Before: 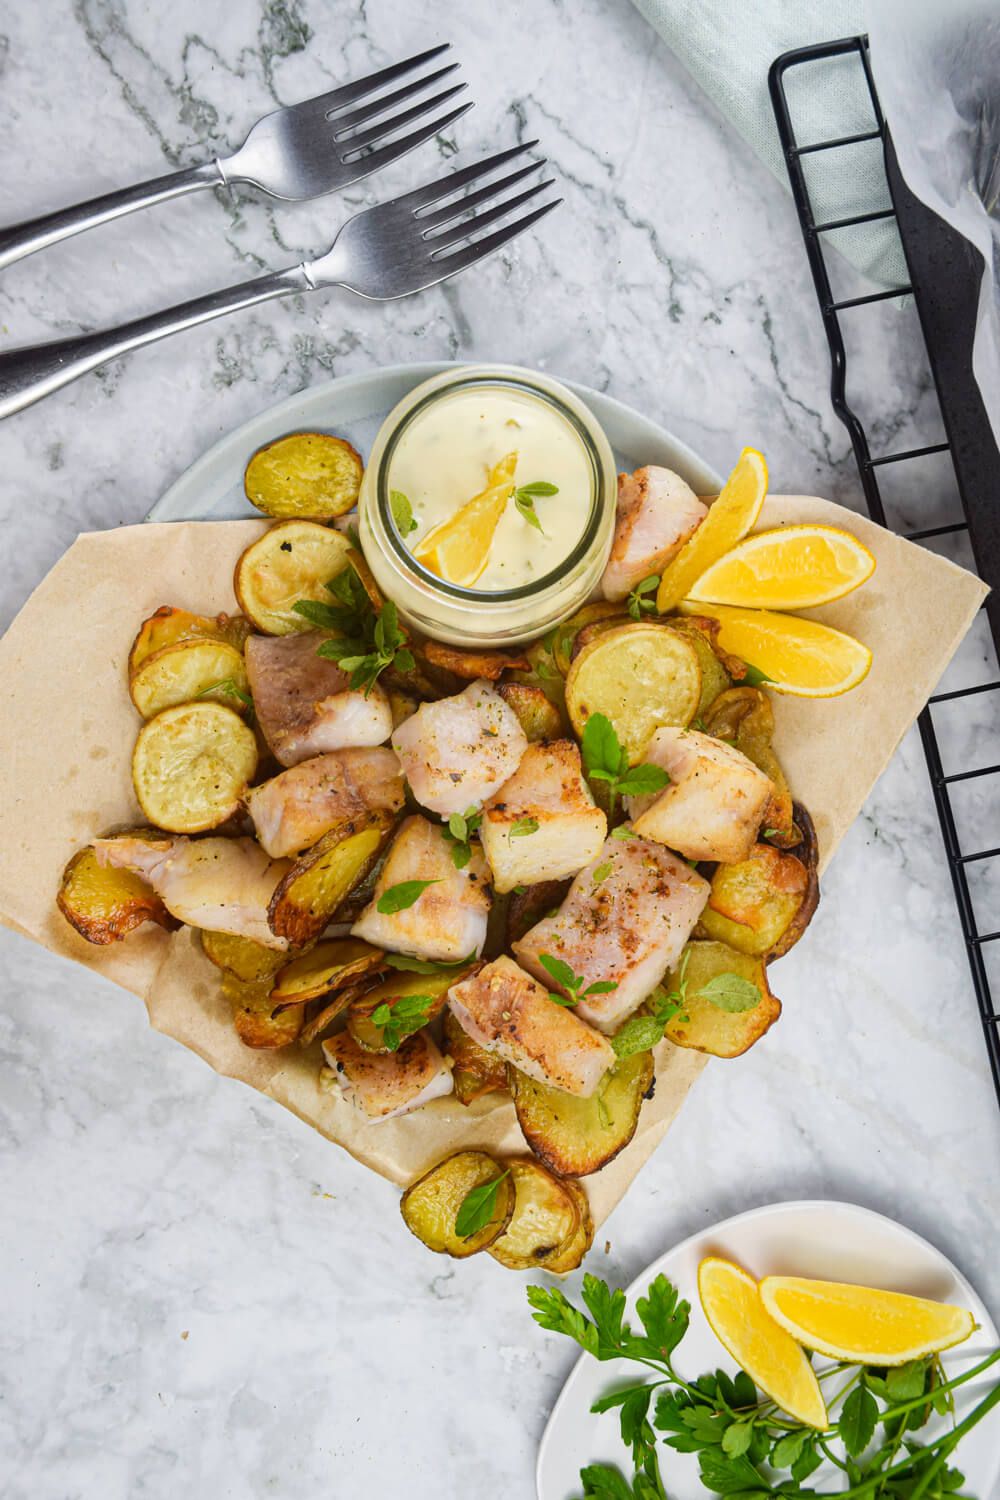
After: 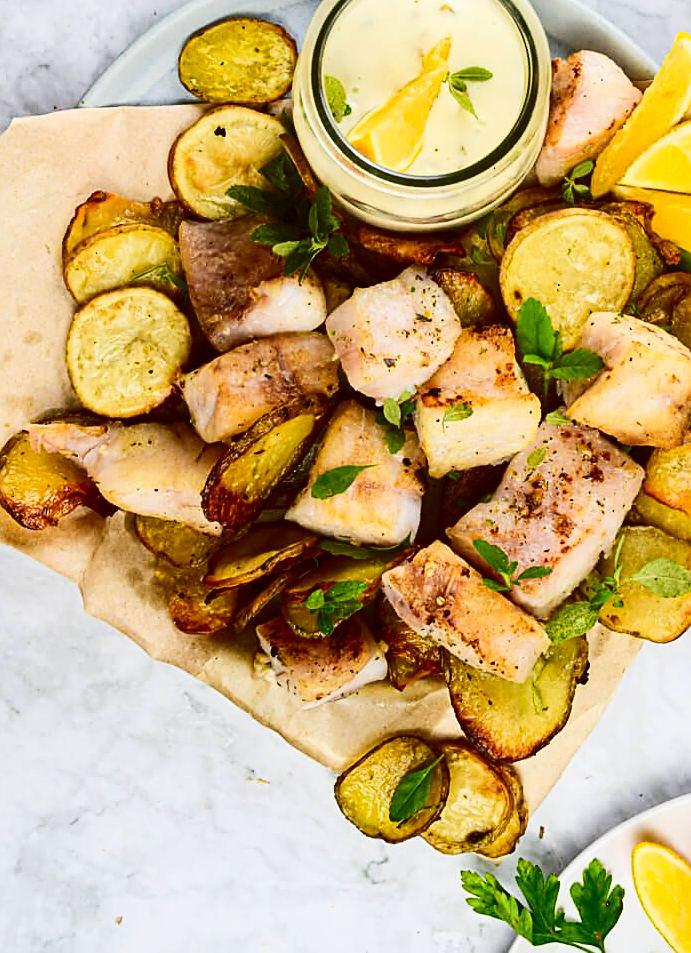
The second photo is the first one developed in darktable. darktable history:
contrast brightness saturation: contrast 0.306, brightness -0.08, saturation 0.173
sharpen: on, module defaults
crop: left 6.654%, top 27.706%, right 24.195%, bottom 8.738%
